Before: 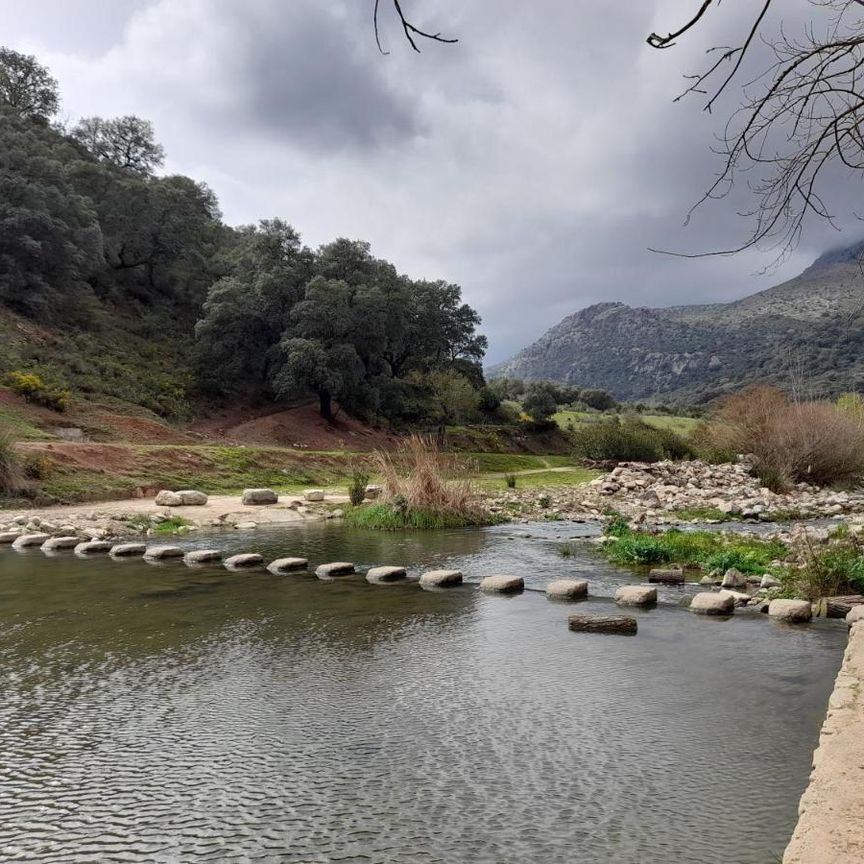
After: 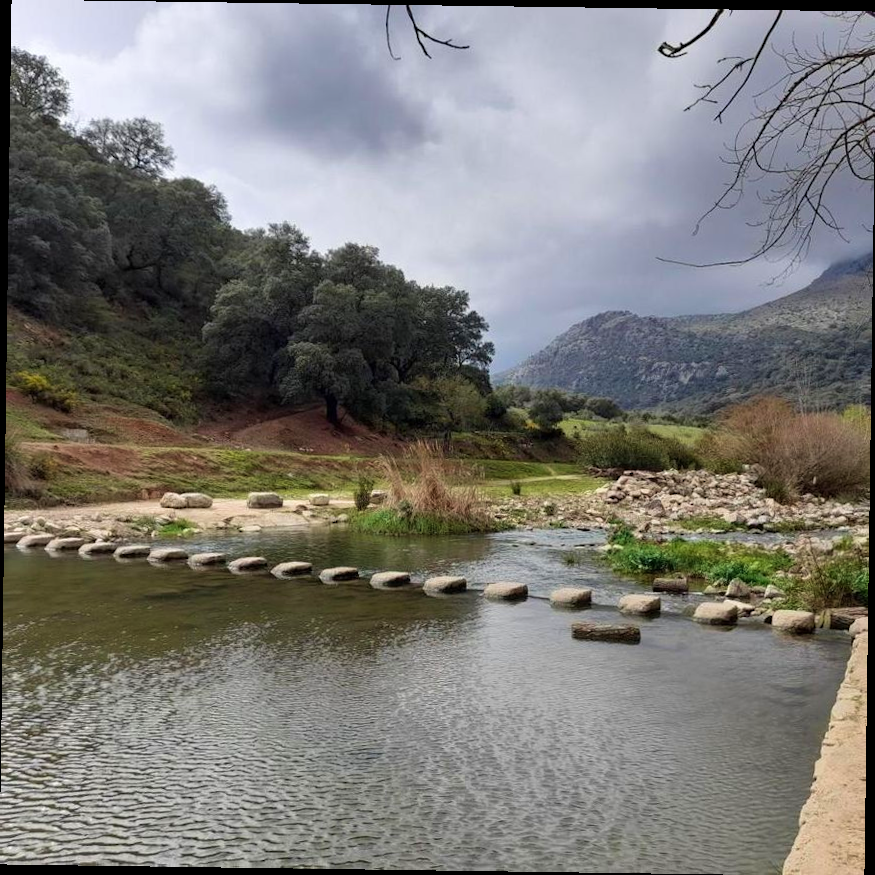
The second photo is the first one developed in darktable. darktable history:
rotate and perspective: rotation 0.8°, automatic cropping off
velvia: on, module defaults
